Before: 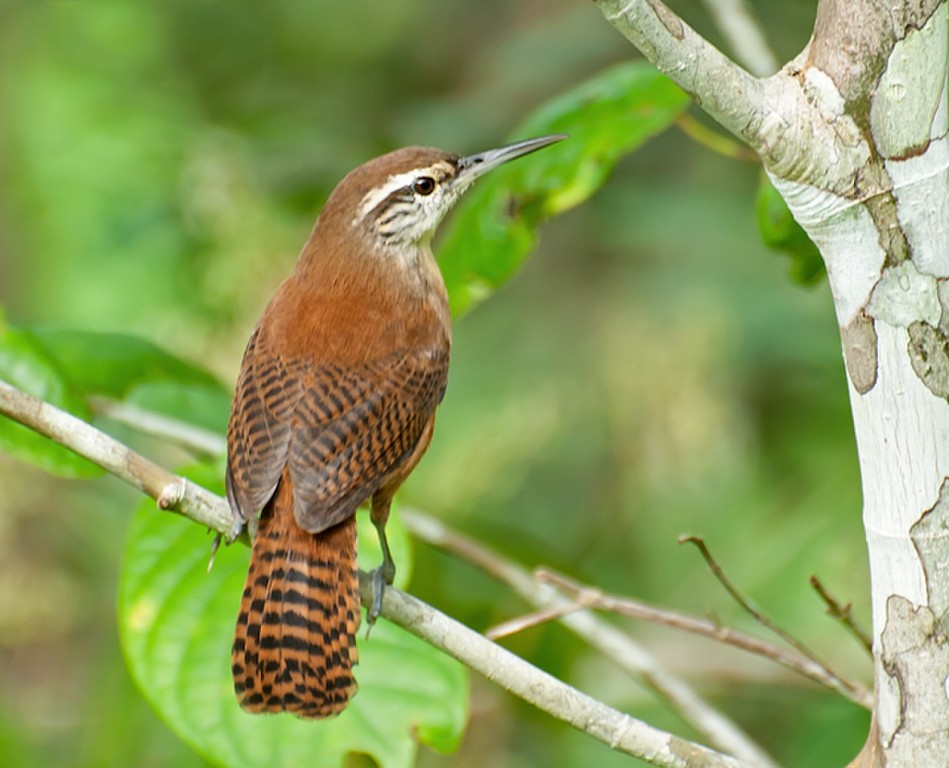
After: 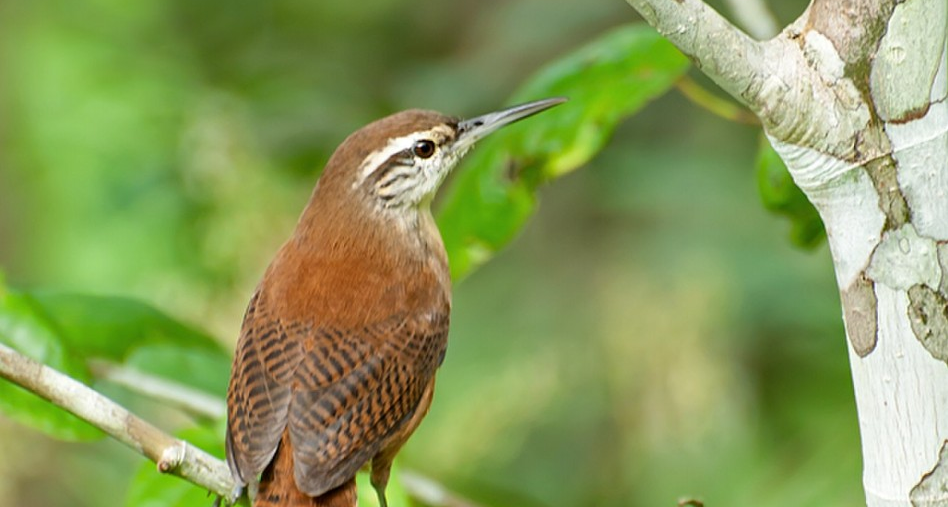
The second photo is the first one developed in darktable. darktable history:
tone equalizer: on, module defaults
crop and rotate: top 4.922%, bottom 28.978%
